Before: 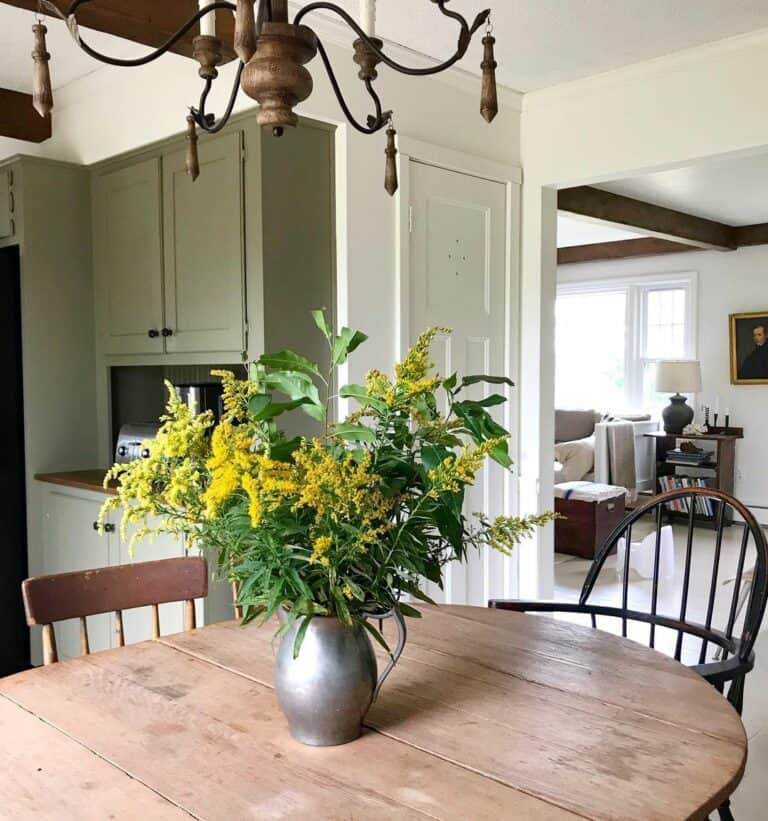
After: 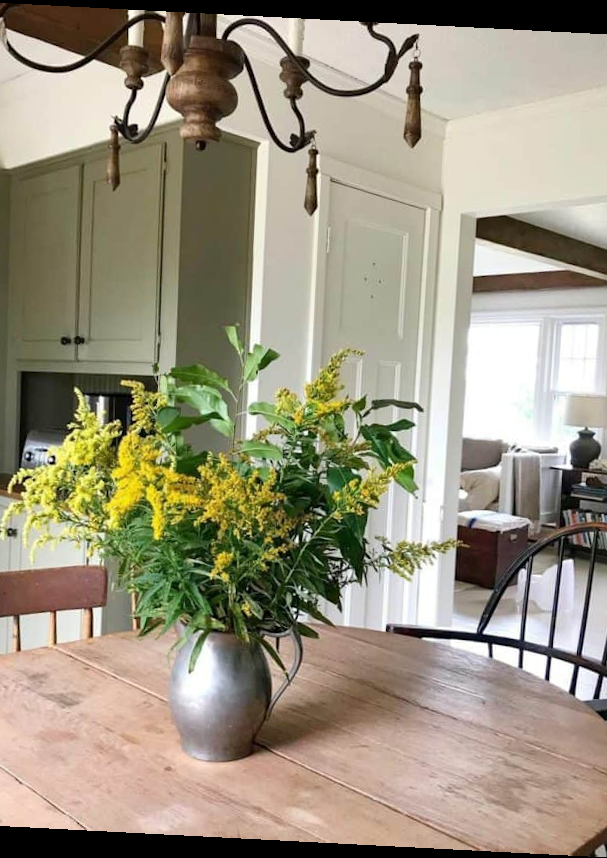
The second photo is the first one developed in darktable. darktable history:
crop and rotate: angle -2.98°, left 13.959%, top 0.035%, right 11.002%, bottom 0.055%
